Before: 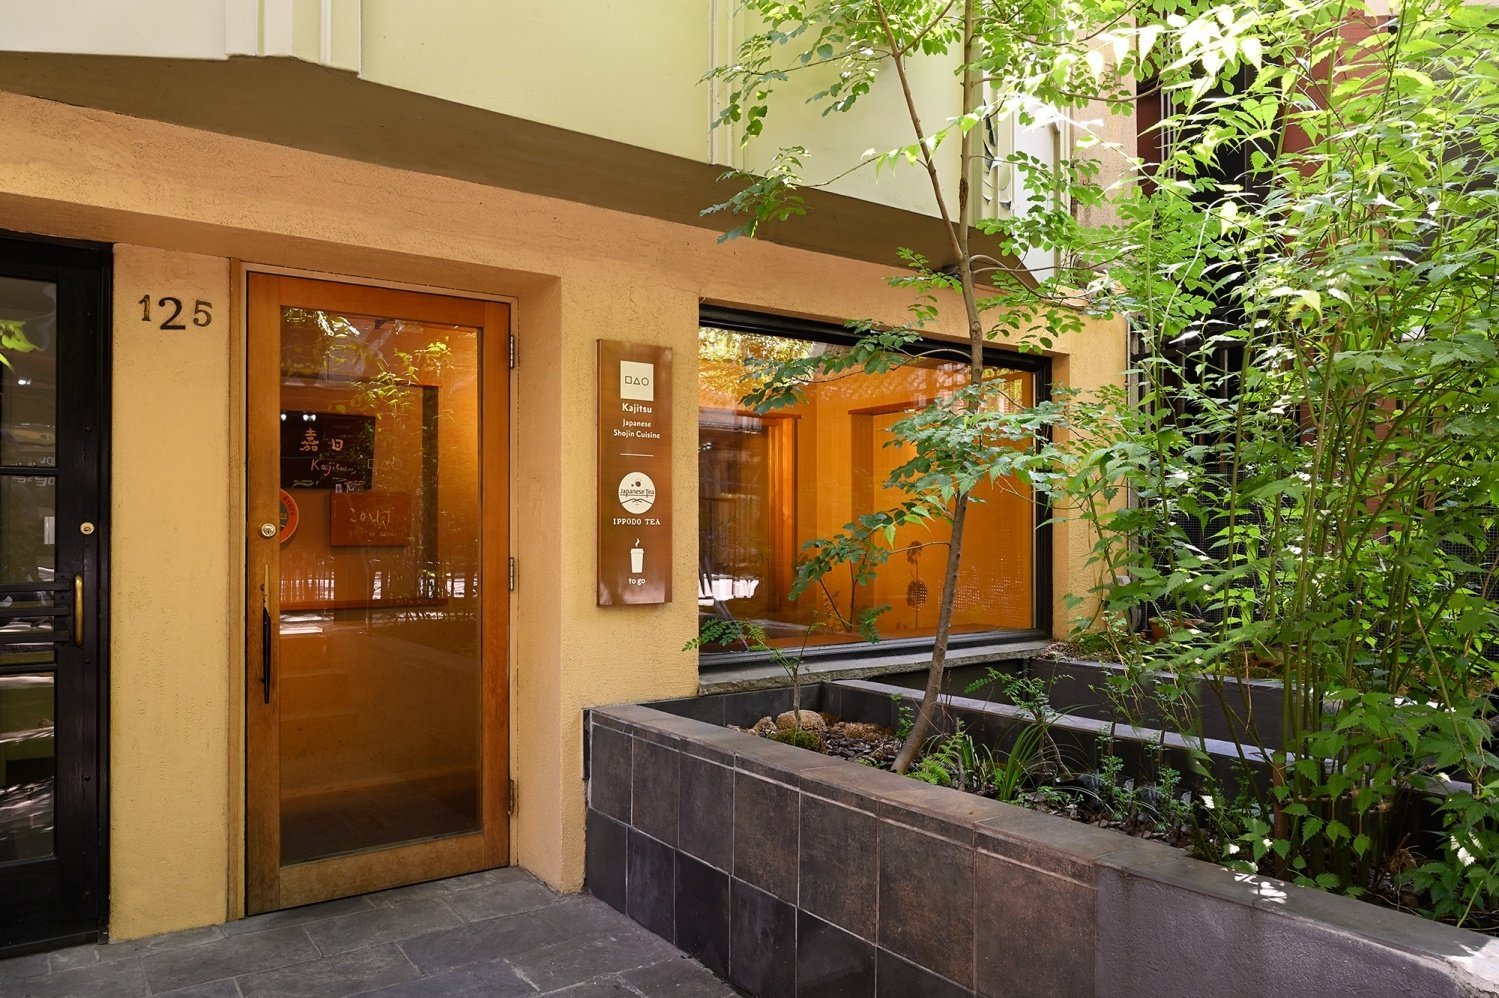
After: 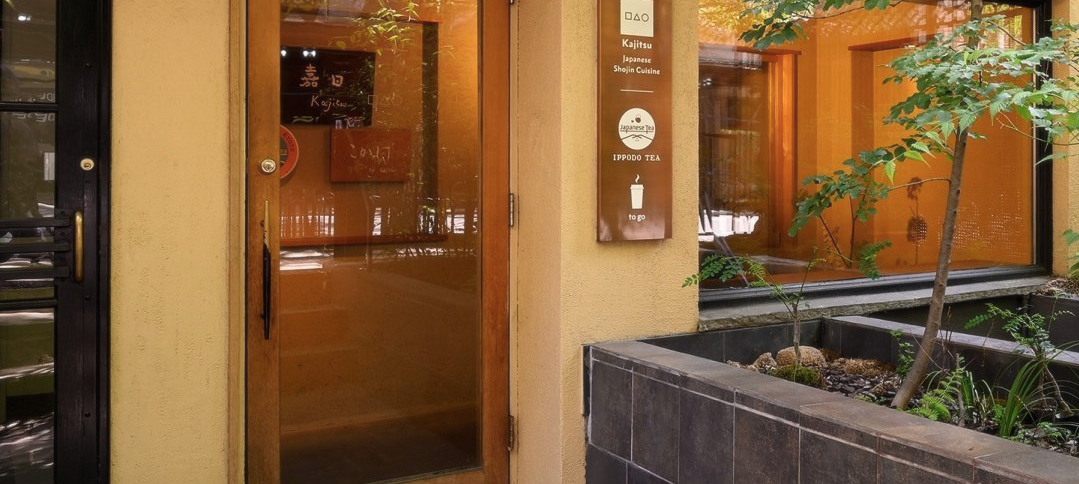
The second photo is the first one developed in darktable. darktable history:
crop: top 36.498%, right 27.964%, bottom 14.995%
soften: size 10%, saturation 50%, brightness 0.2 EV, mix 10%
